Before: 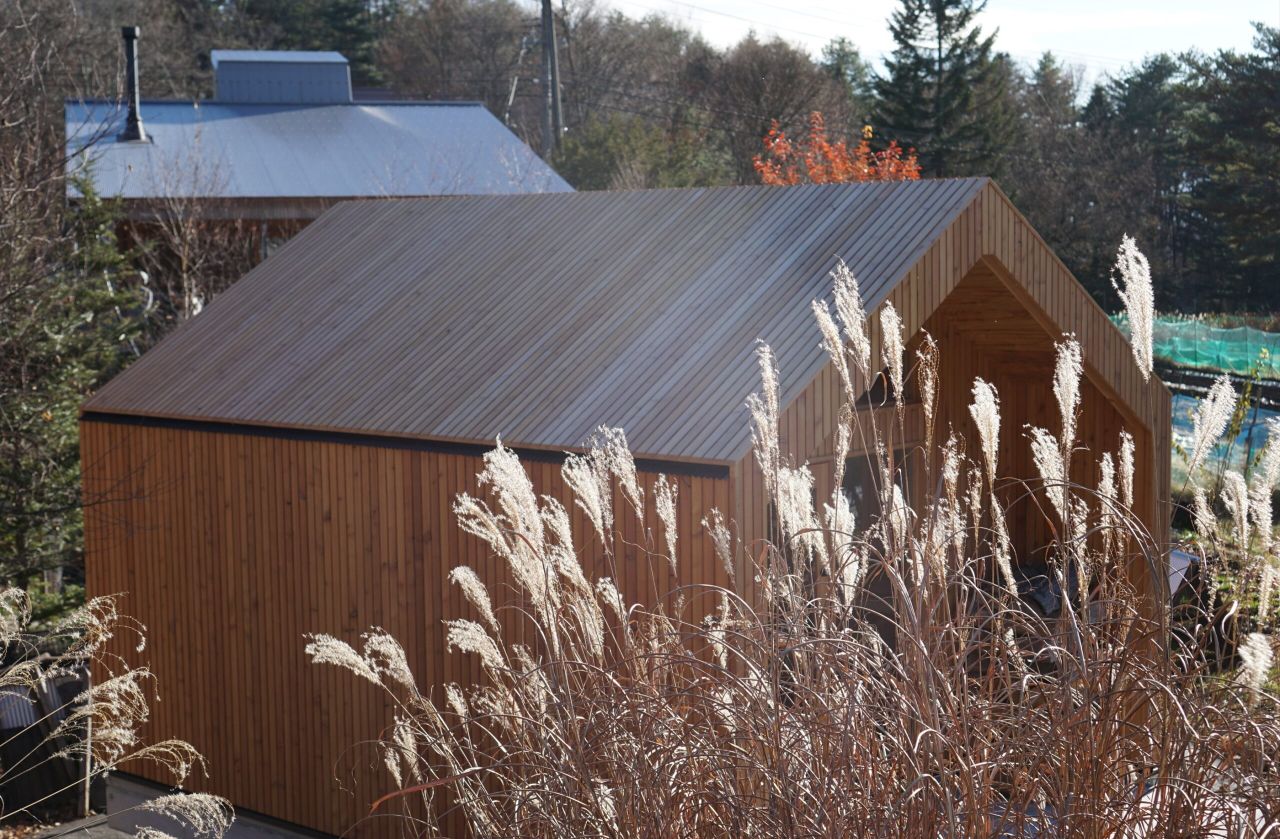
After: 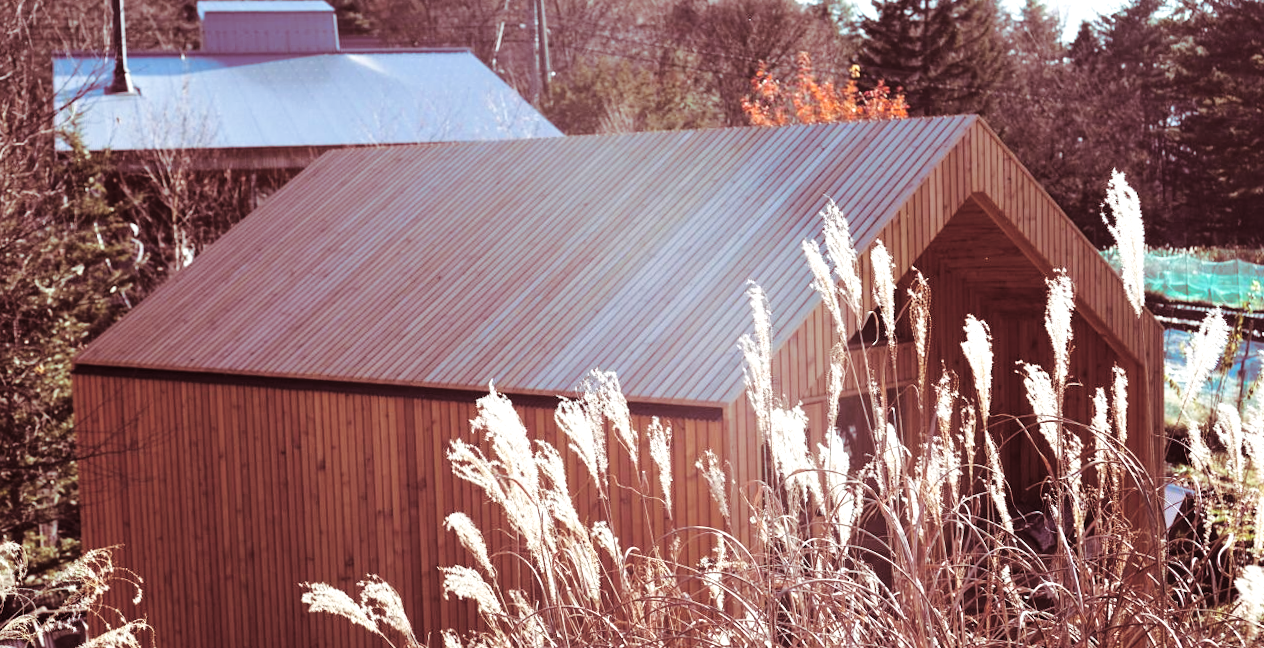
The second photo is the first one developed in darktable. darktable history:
rotate and perspective: rotation -1°, crop left 0.011, crop right 0.989, crop top 0.025, crop bottom 0.975
base curve: curves: ch0 [(0, 0) (0.028, 0.03) (0.121, 0.232) (0.46, 0.748) (0.859, 0.968) (1, 1)], preserve colors none
levels: levels [0, 0.476, 0.951]
crop and rotate: top 5.667%, bottom 14.937%
split-toning: highlights › hue 187.2°, highlights › saturation 0.83, balance -68.05, compress 56.43%
